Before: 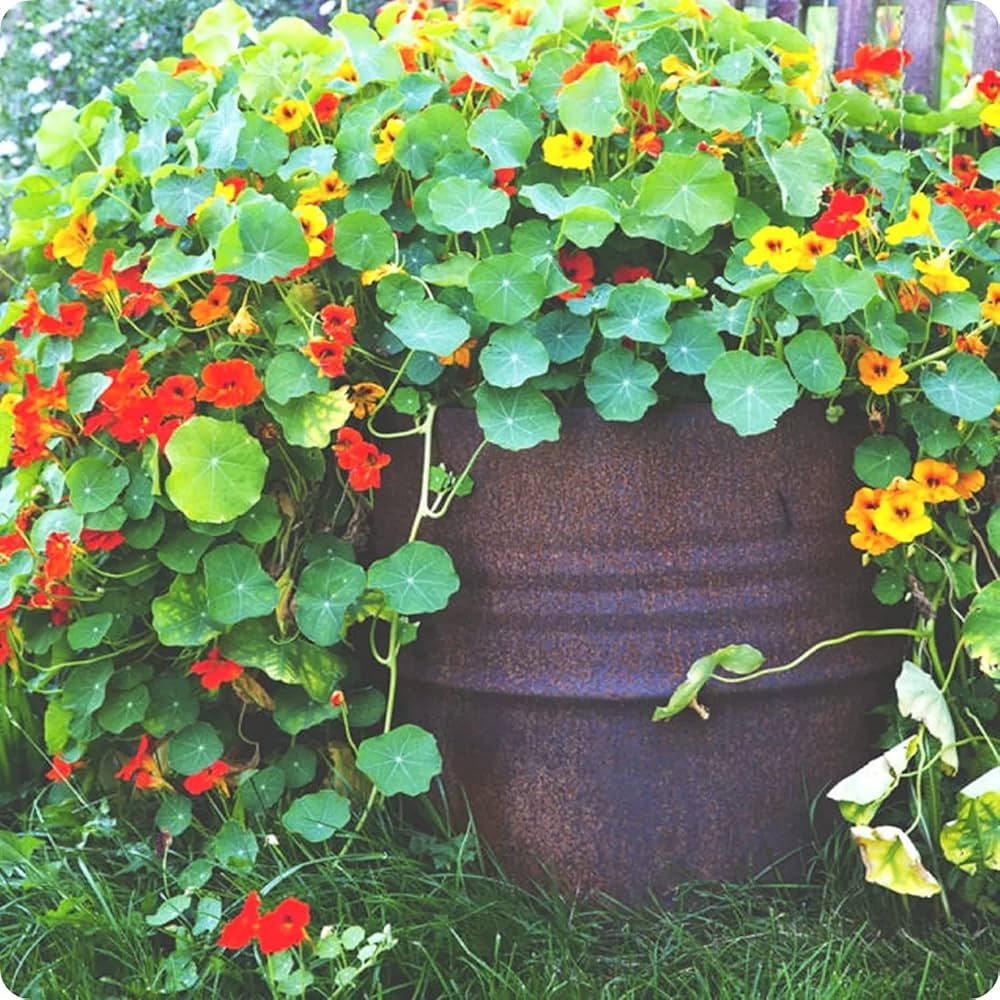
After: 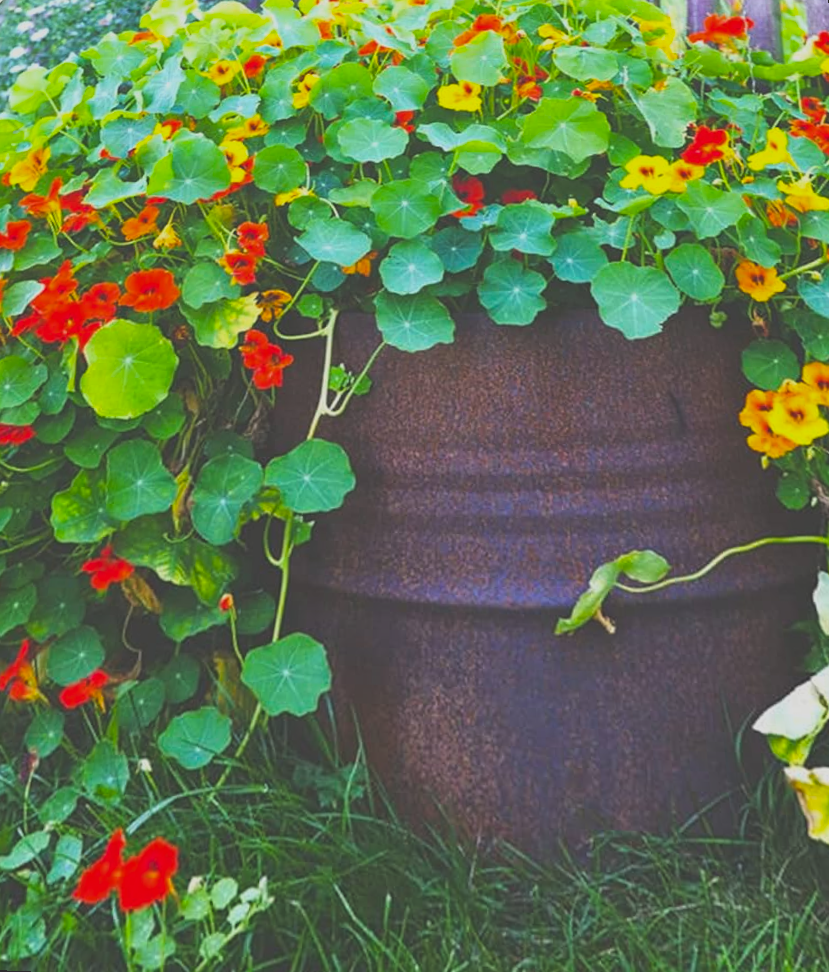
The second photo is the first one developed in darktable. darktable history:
rotate and perspective: rotation 0.72°, lens shift (vertical) -0.352, lens shift (horizontal) -0.051, crop left 0.152, crop right 0.859, crop top 0.019, crop bottom 0.964
exposure: black level correction -0.036, exposure -0.497 EV, compensate highlight preservation false
color balance rgb: linear chroma grading › global chroma 15%, perceptual saturation grading › global saturation 30%
contrast brightness saturation: saturation -0.05
